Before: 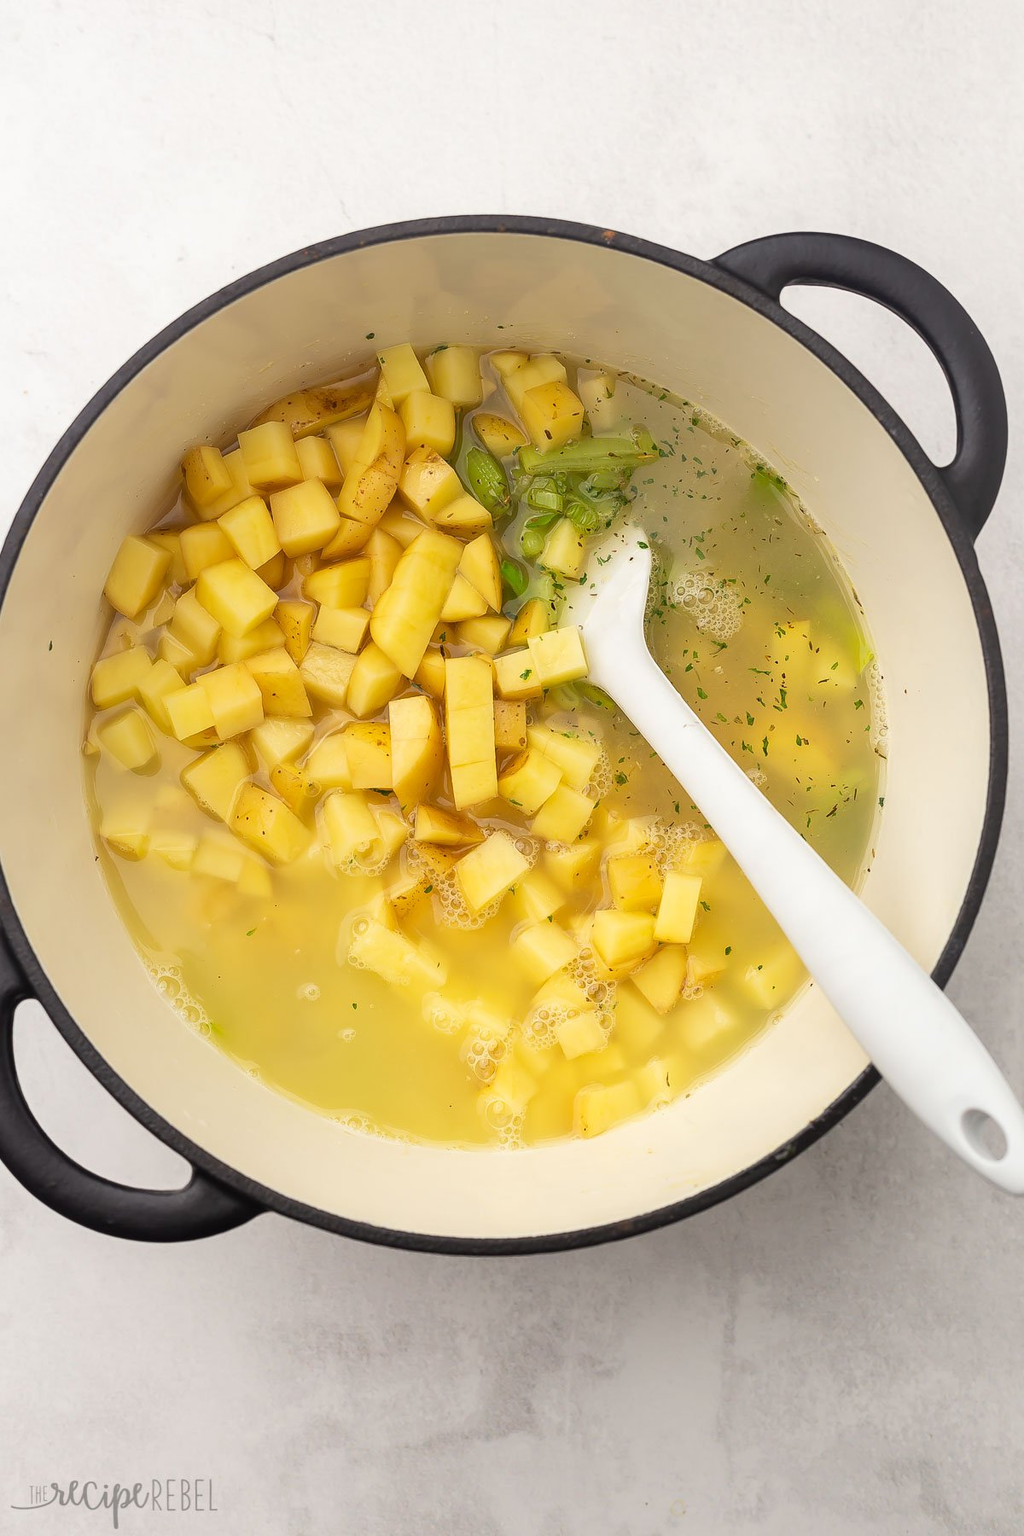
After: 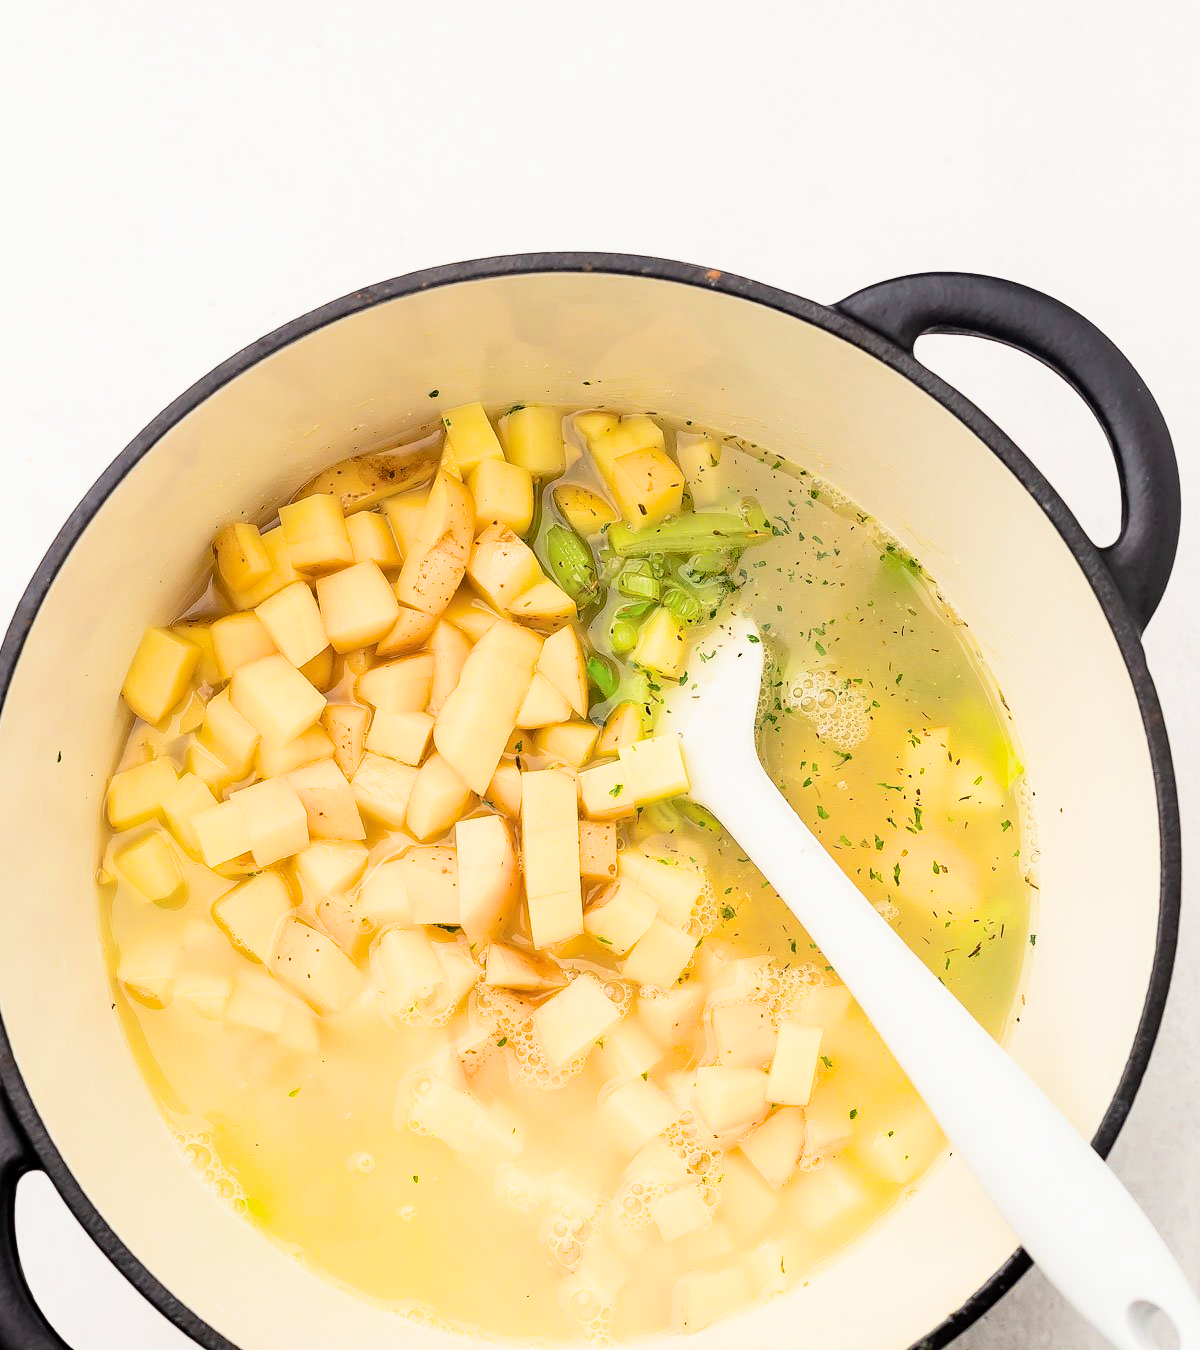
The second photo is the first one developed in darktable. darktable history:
filmic rgb: black relative exposure -8 EV, white relative exposure 4 EV, hardness 4.17, contrast 1.363
exposure: exposure 0.941 EV, compensate highlight preservation false
crop: bottom 24.991%
haze removal: compatibility mode true, adaptive false
